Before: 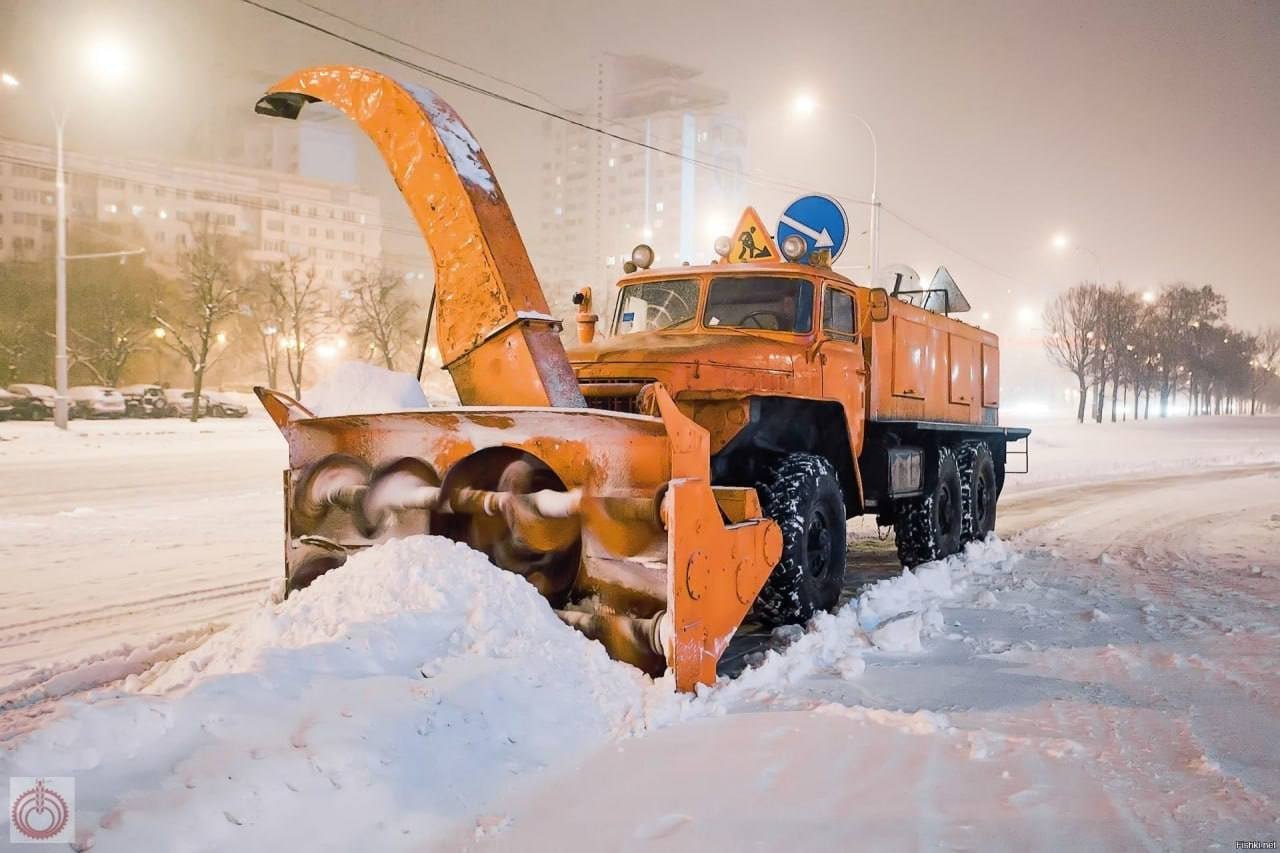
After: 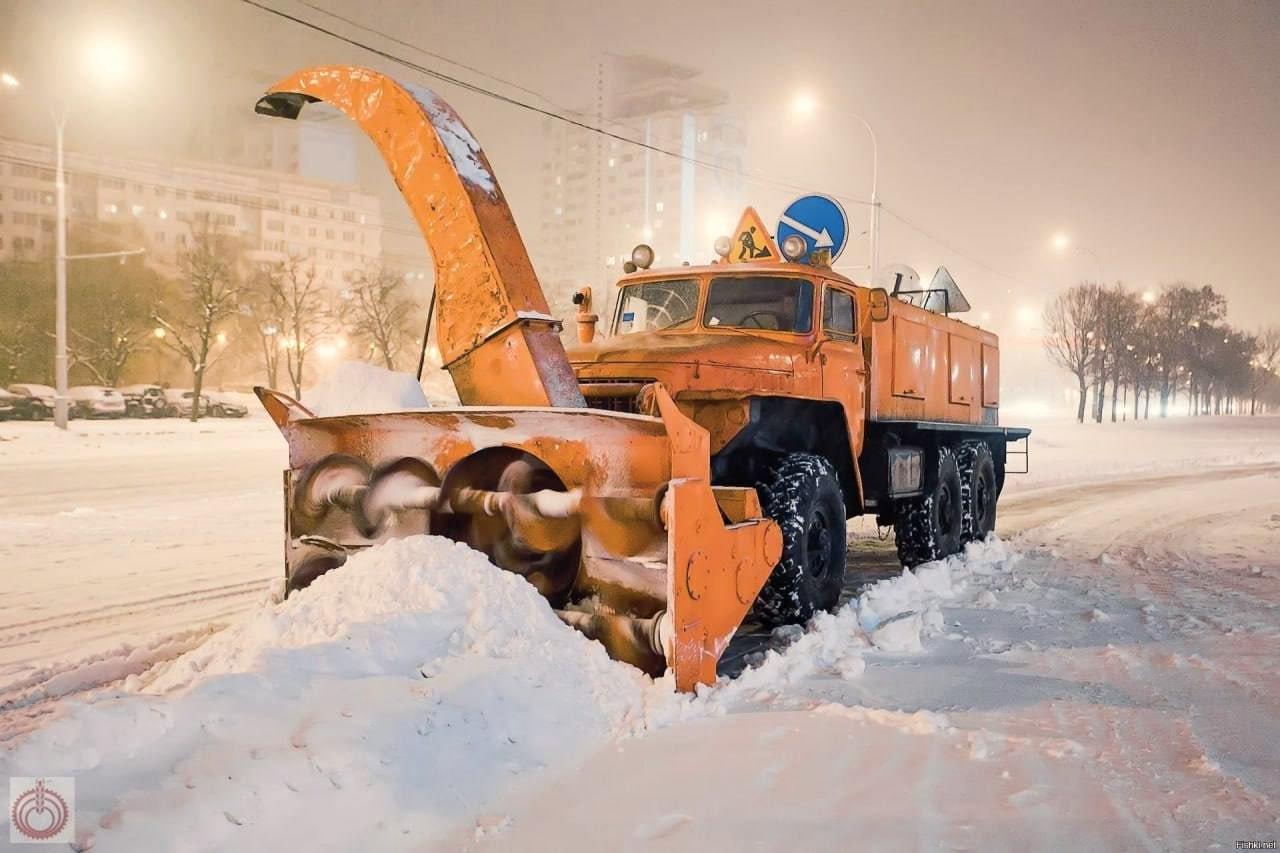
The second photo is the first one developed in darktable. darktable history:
color balance rgb: highlights gain › chroma 3.071%, highlights gain › hue 77.47°, perceptual saturation grading › global saturation -11.868%, global vibrance 20%
